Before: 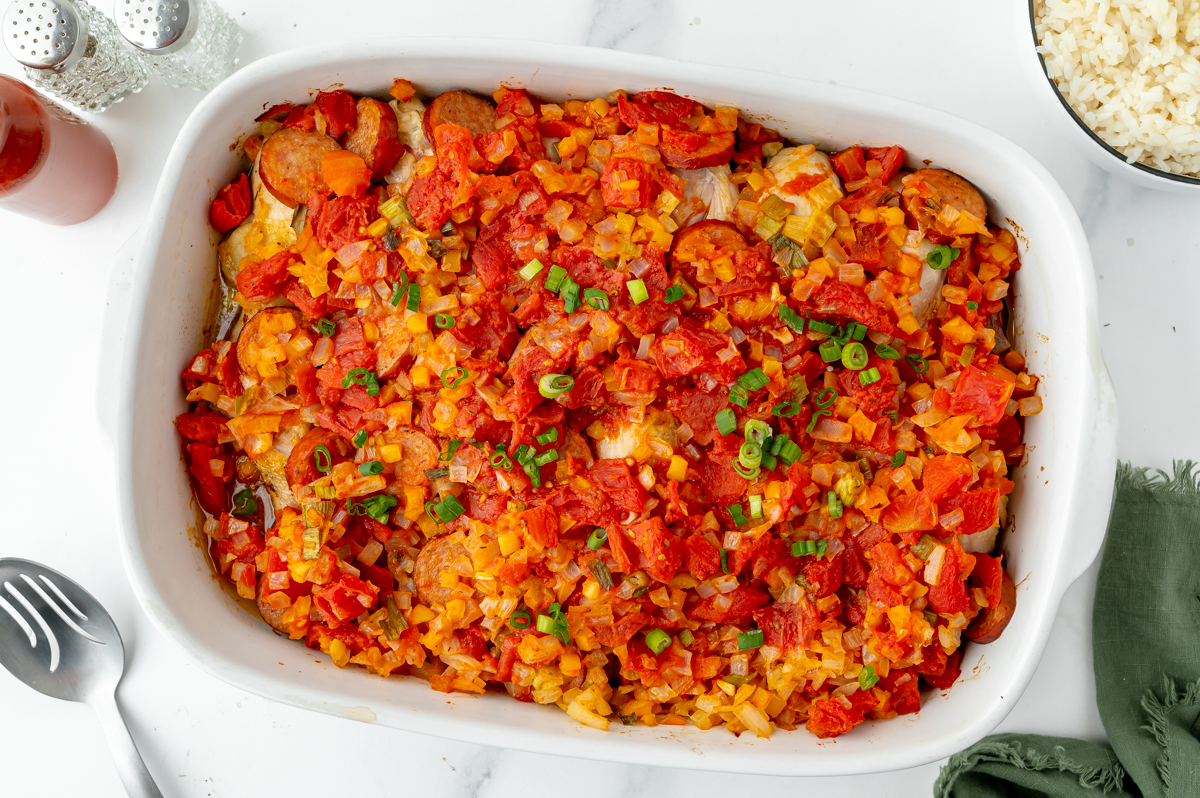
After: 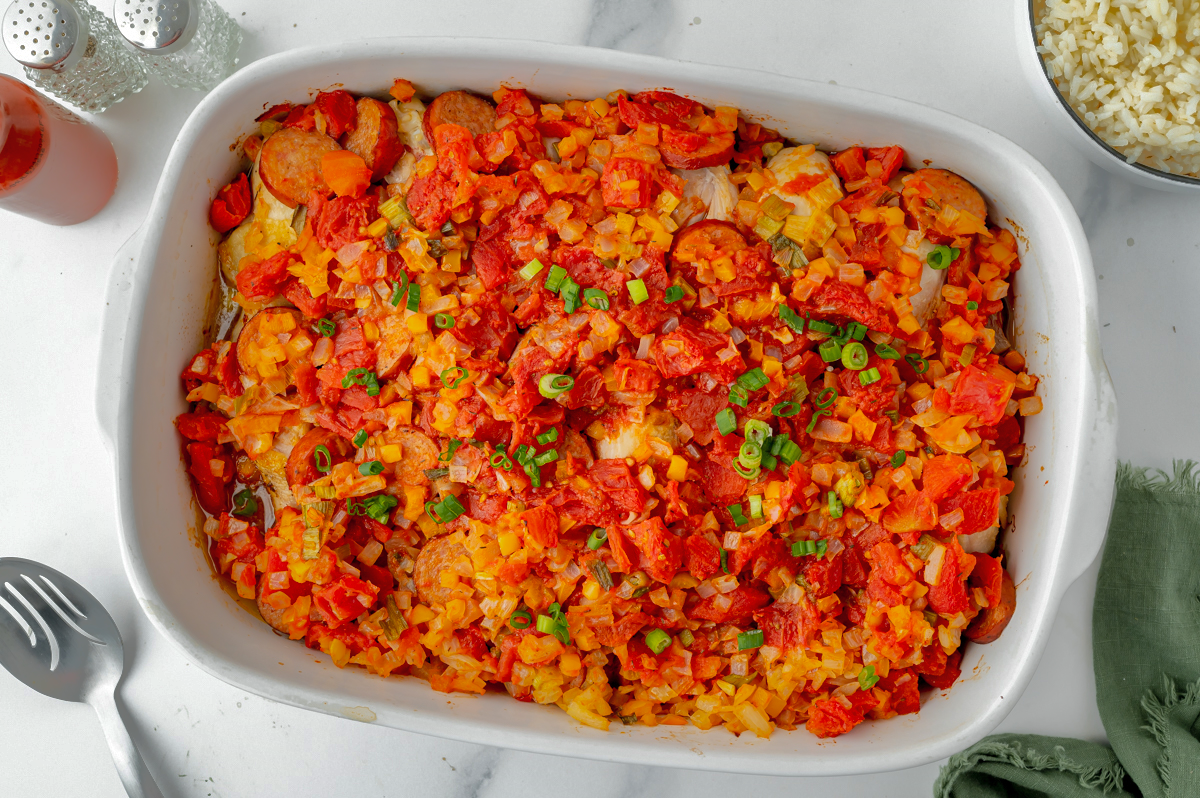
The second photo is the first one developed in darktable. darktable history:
shadows and highlights: shadows 38.37, highlights -74.25
